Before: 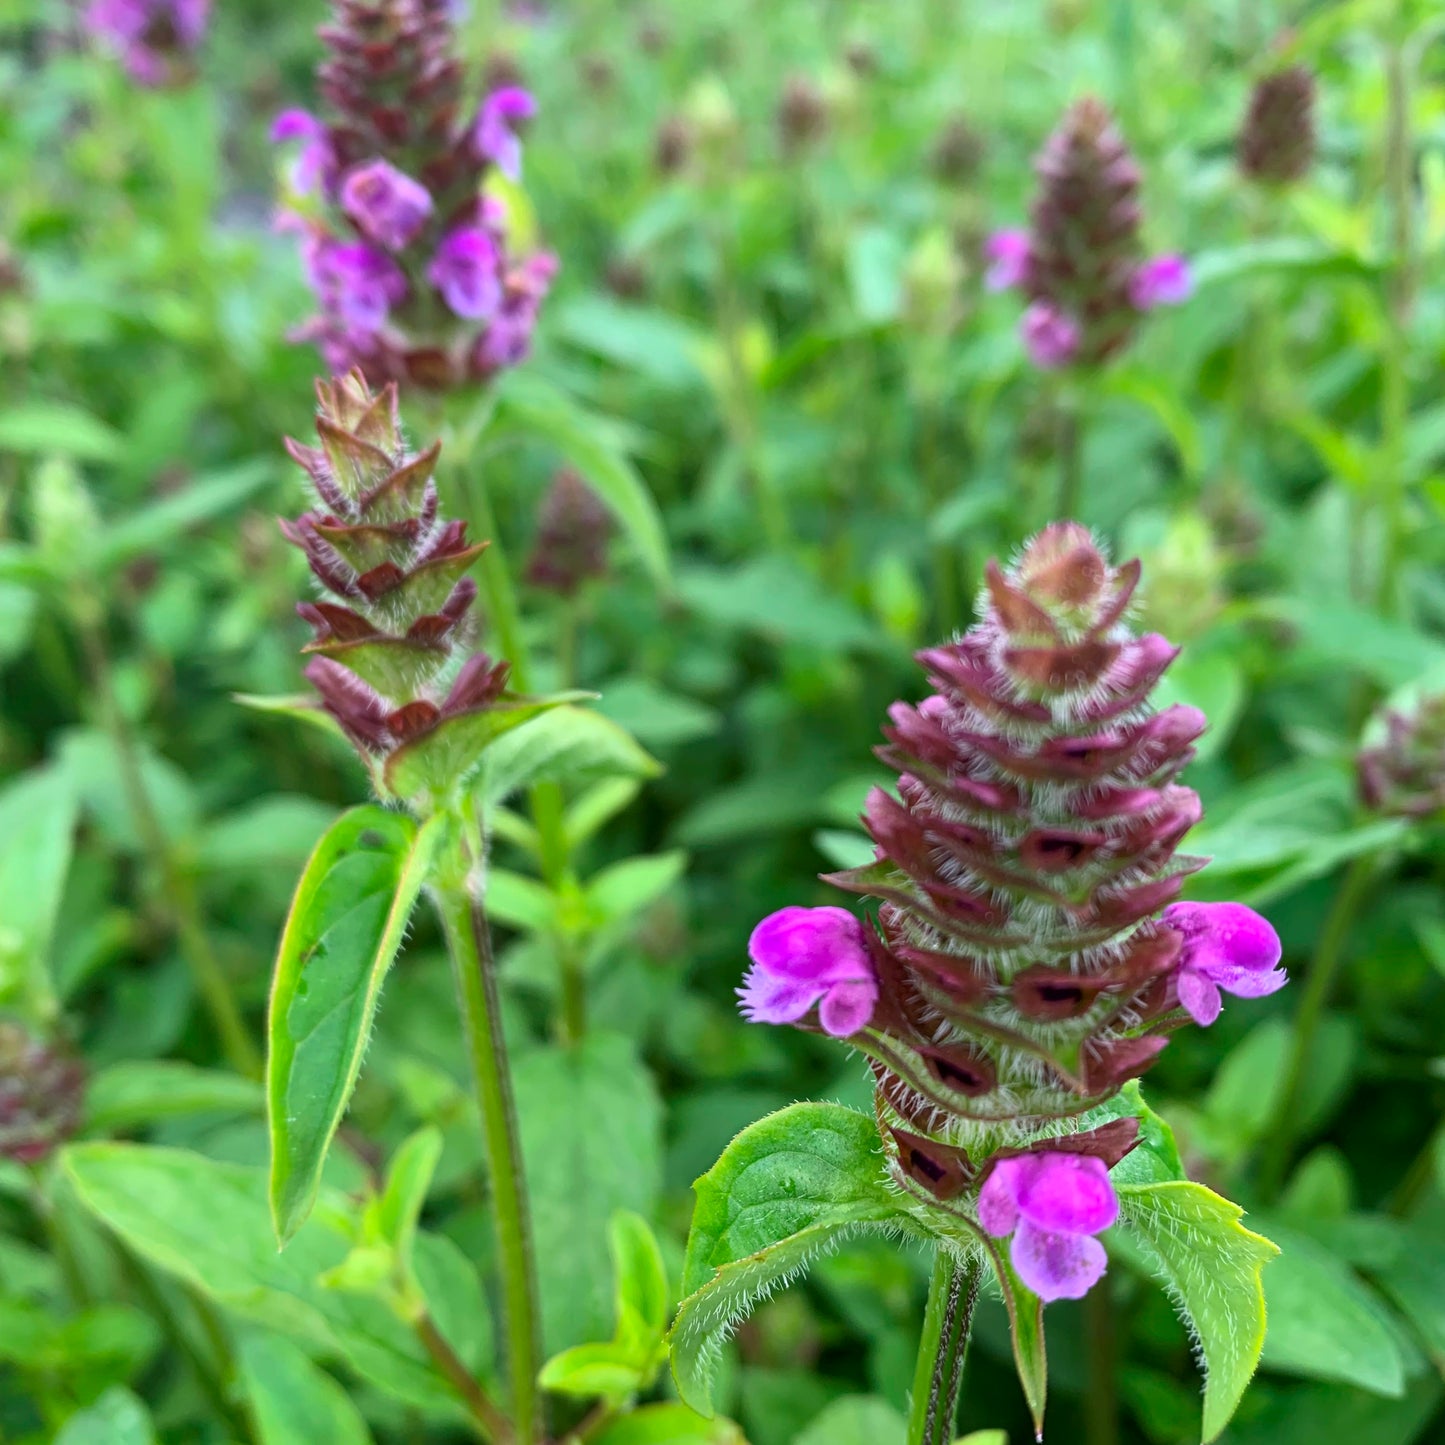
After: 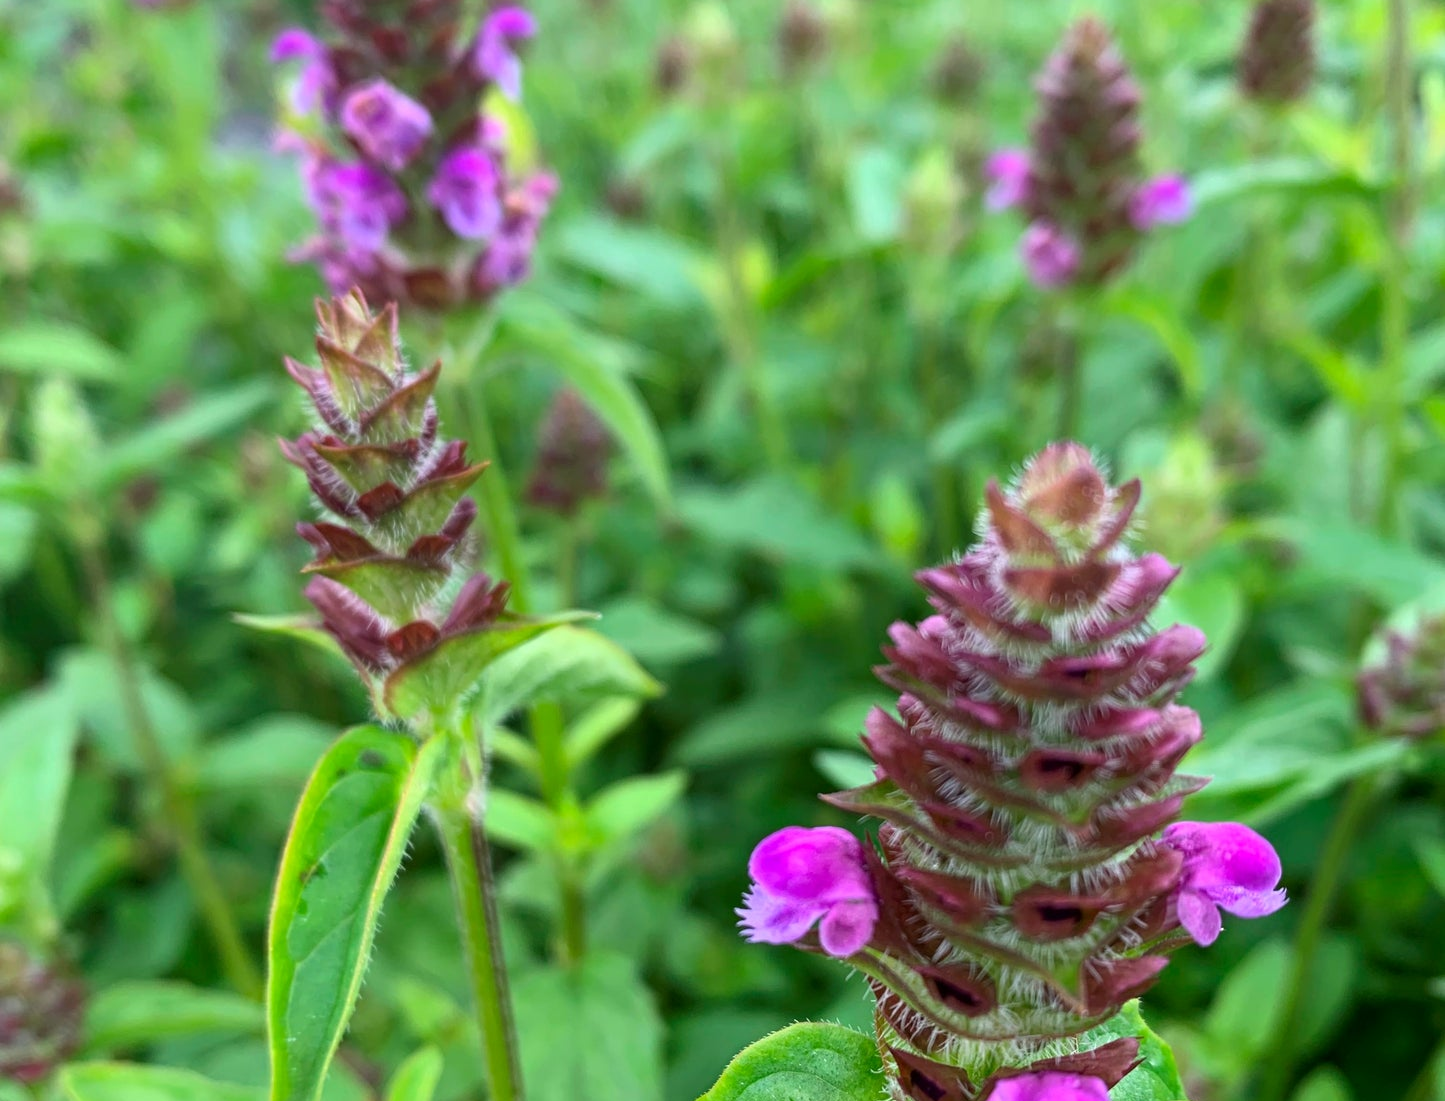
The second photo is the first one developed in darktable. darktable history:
crop: top 5.603%, bottom 18.197%
